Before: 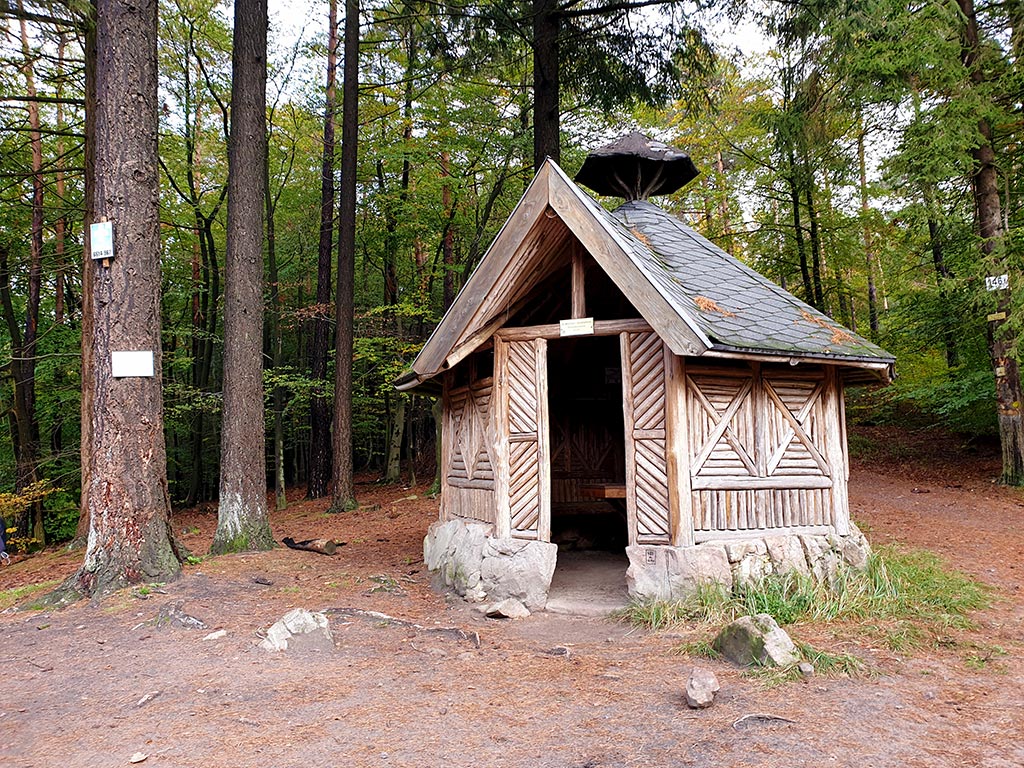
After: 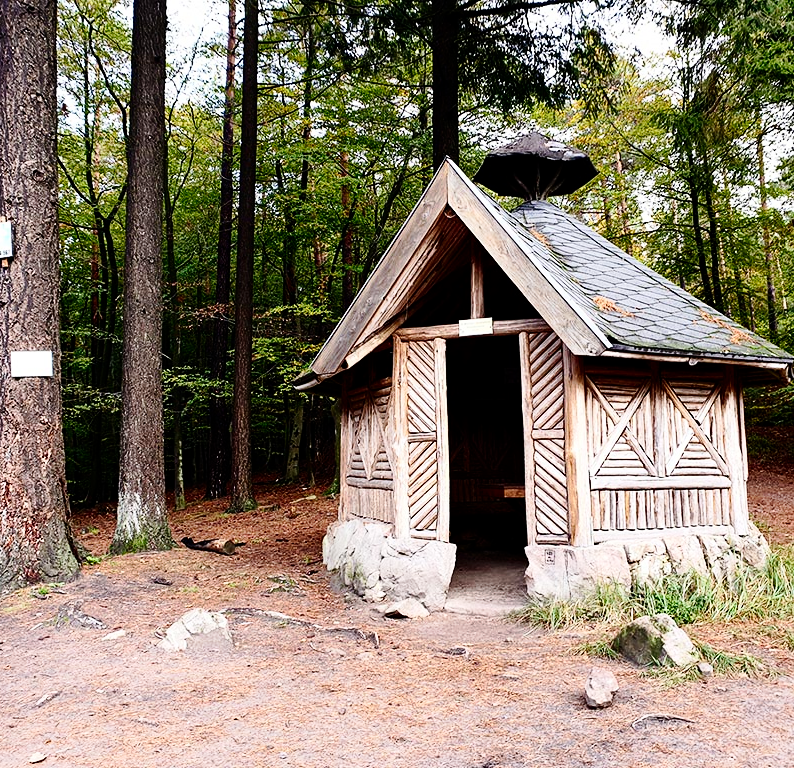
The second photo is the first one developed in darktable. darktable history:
crop: left 9.881%, right 12.547%
contrast brightness saturation: contrast 0.29
tone curve: curves: ch0 [(0.003, 0) (0.066, 0.023) (0.149, 0.094) (0.264, 0.238) (0.395, 0.401) (0.517, 0.553) (0.716, 0.743) (0.813, 0.846) (1, 1)]; ch1 [(0, 0) (0.164, 0.115) (0.337, 0.332) (0.39, 0.398) (0.464, 0.461) (0.501, 0.5) (0.521, 0.529) (0.571, 0.588) (0.652, 0.681) (0.733, 0.749) (0.811, 0.796) (1, 1)]; ch2 [(0, 0) (0.337, 0.382) (0.464, 0.476) (0.501, 0.502) (0.527, 0.54) (0.556, 0.567) (0.6, 0.59) (0.687, 0.675) (1, 1)], preserve colors none
